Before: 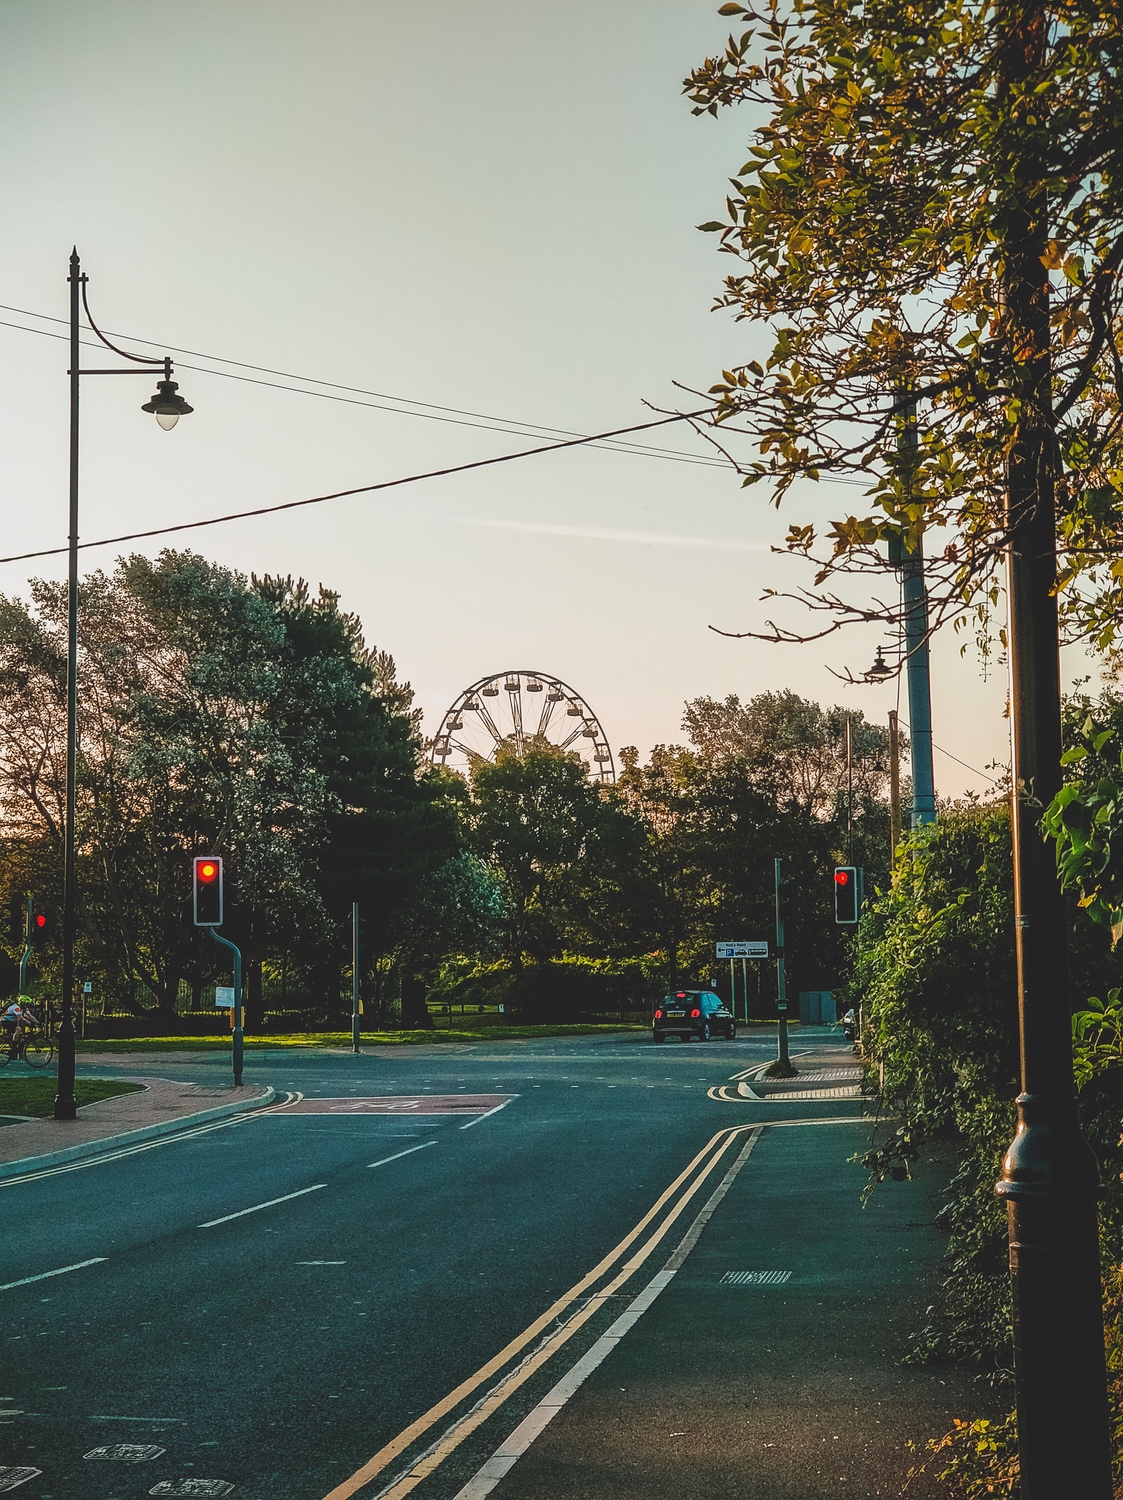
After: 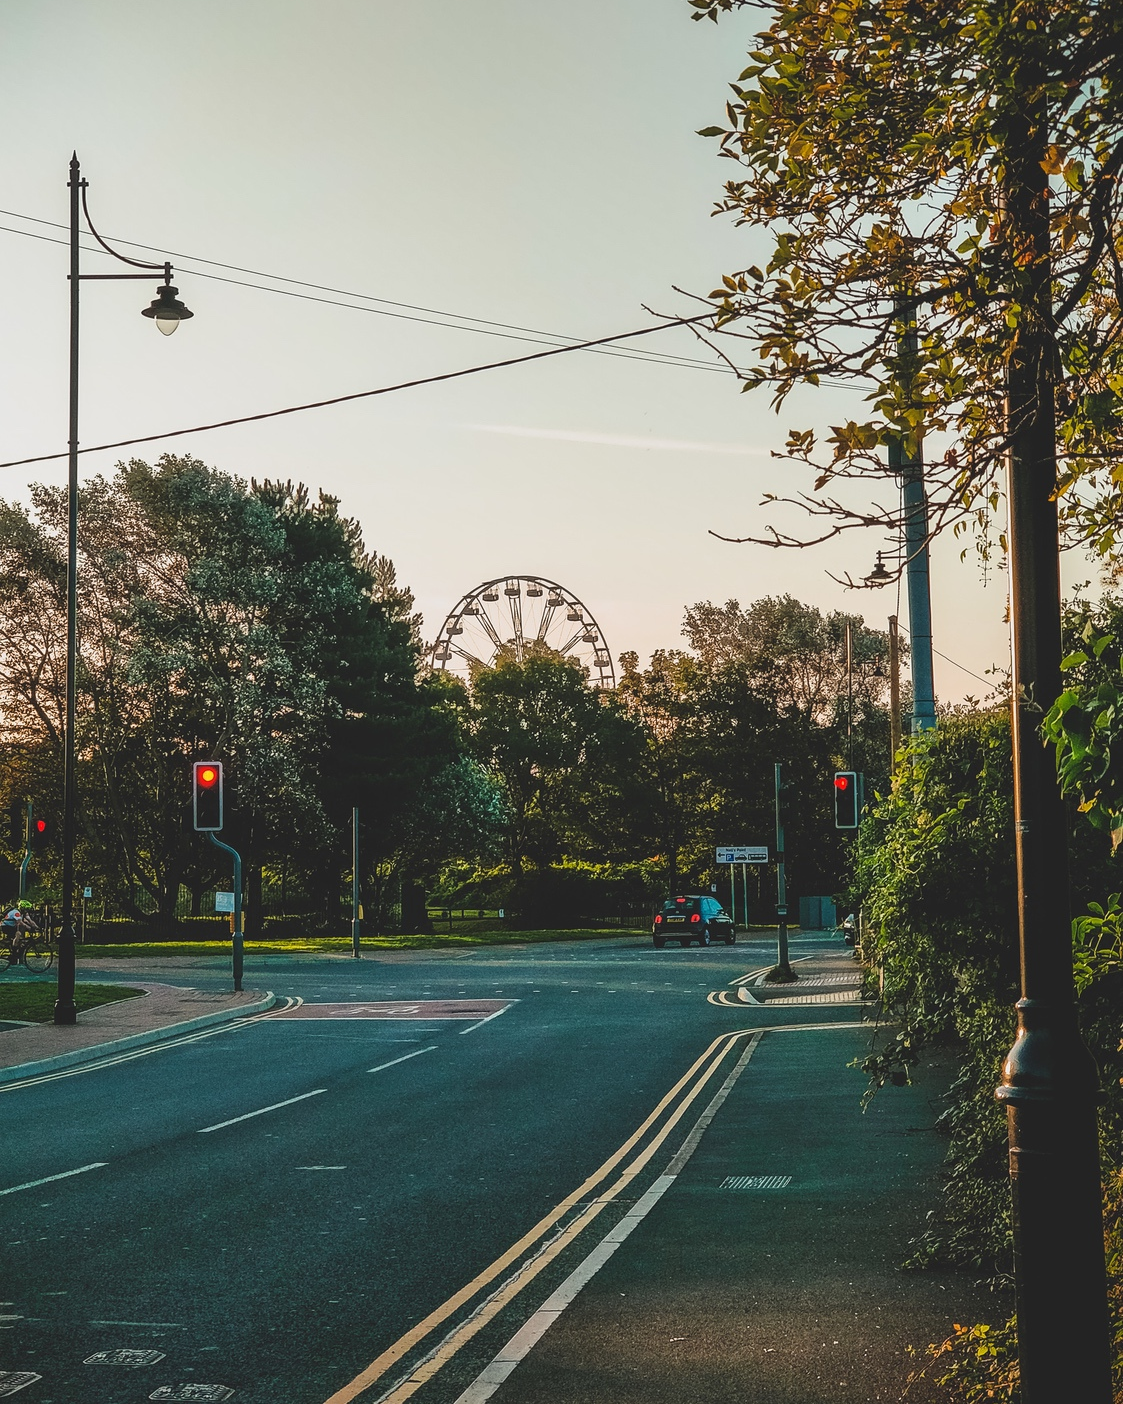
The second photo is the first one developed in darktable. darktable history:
crop and rotate: top 6.396%
